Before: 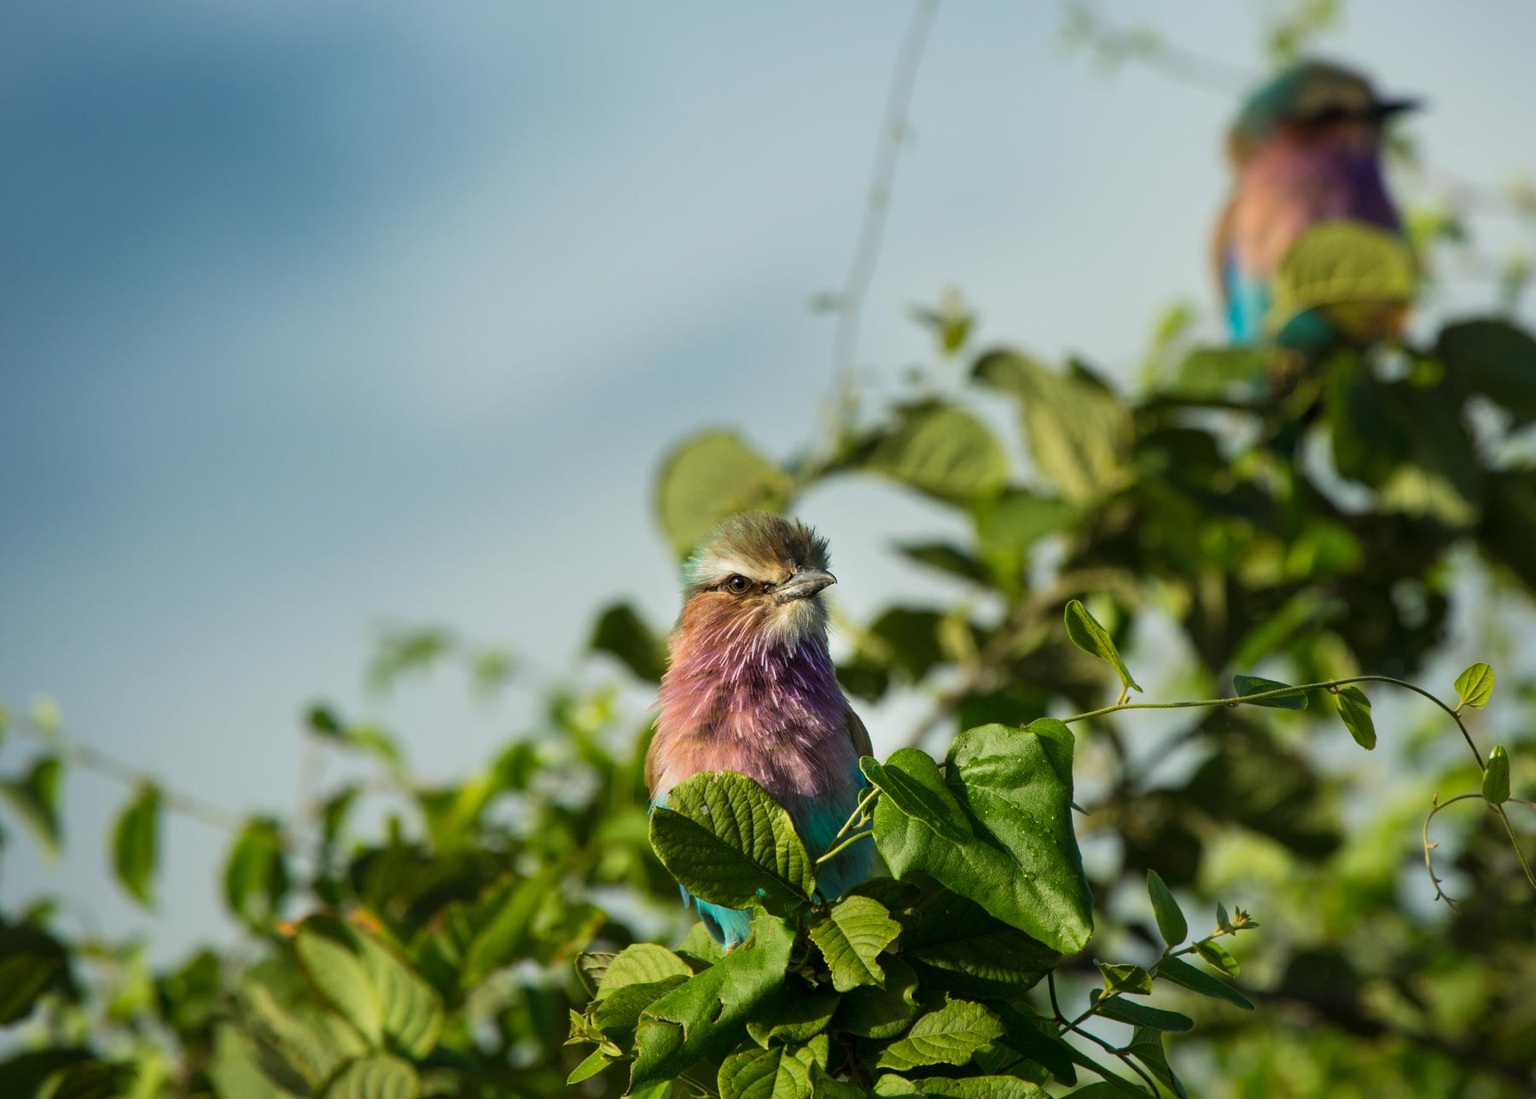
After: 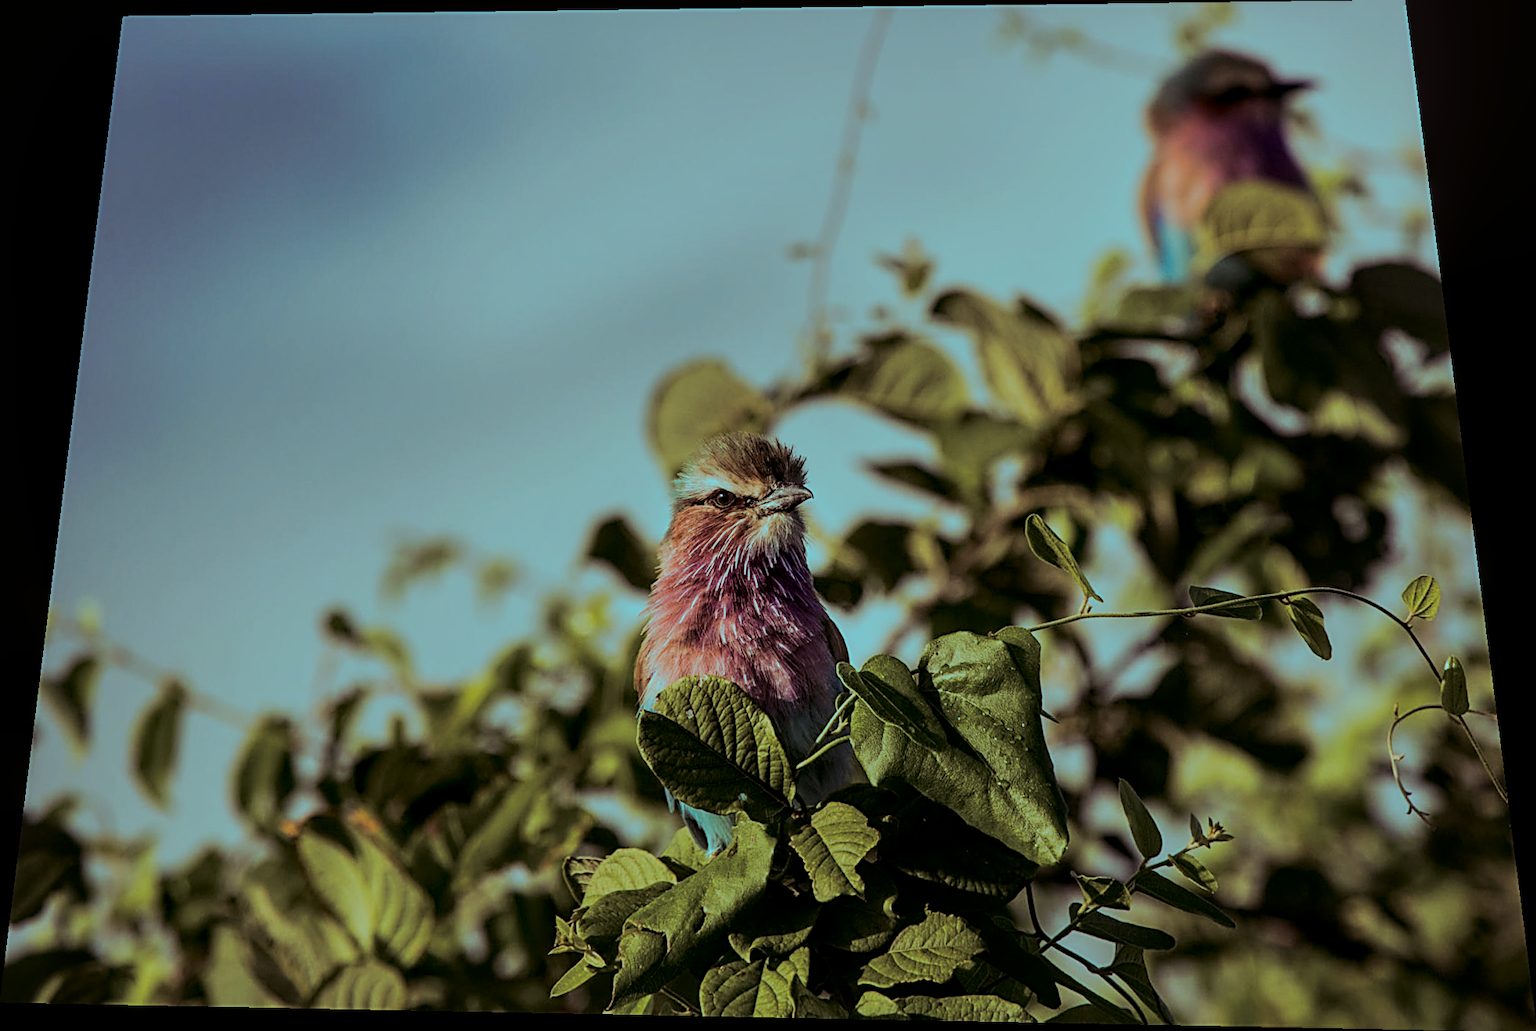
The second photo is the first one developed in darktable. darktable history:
rotate and perspective: rotation 0.128°, lens shift (vertical) -0.181, lens shift (horizontal) -0.044, shear 0.001, automatic cropping off
split-toning: shadows › hue 327.6°, highlights › hue 198°, highlights › saturation 0.55, balance -21.25, compress 0%
exposure: exposure -1 EV, compensate highlight preservation false
tone curve: curves: ch0 [(0, 0.01) (0.052, 0.045) (0.136, 0.133) (0.29, 0.332) (0.453, 0.531) (0.676, 0.751) (0.89, 0.919) (1, 1)]; ch1 [(0, 0) (0.094, 0.081) (0.285, 0.299) (0.385, 0.403) (0.446, 0.443) (0.502, 0.5) (0.544, 0.552) (0.589, 0.612) (0.722, 0.728) (1, 1)]; ch2 [(0, 0) (0.257, 0.217) (0.43, 0.421) (0.498, 0.507) (0.531, 0.544) (0.56, 0.579) (0.625, 0.642) (1, 1)], color space Lab, independent channels, preserve colors none
sharpen: radius 2.584, amount 0.688
local contrast: detail 130%
